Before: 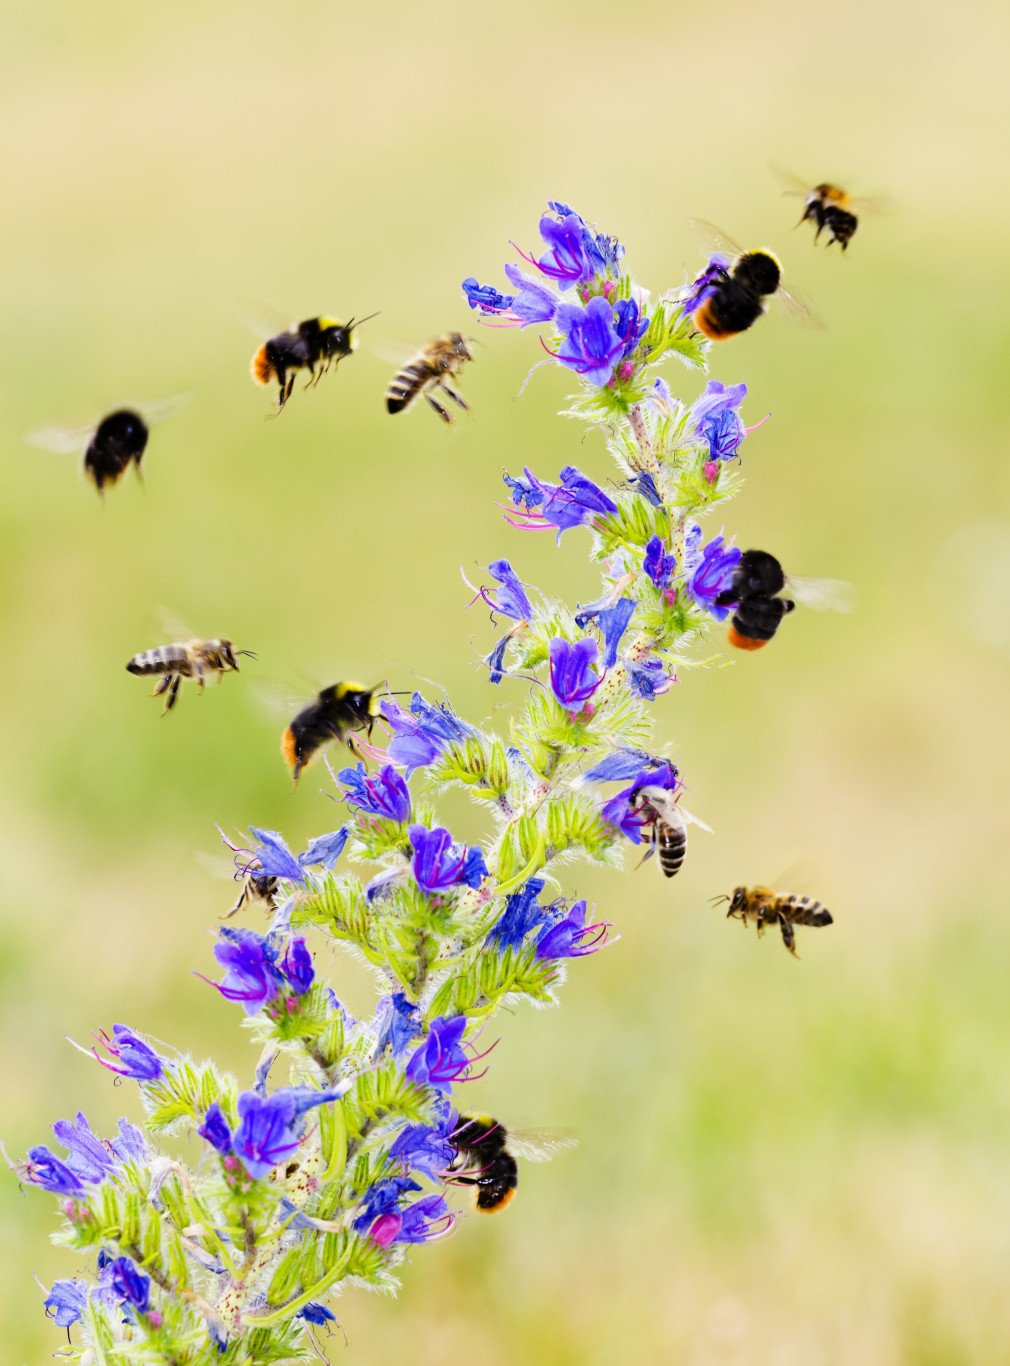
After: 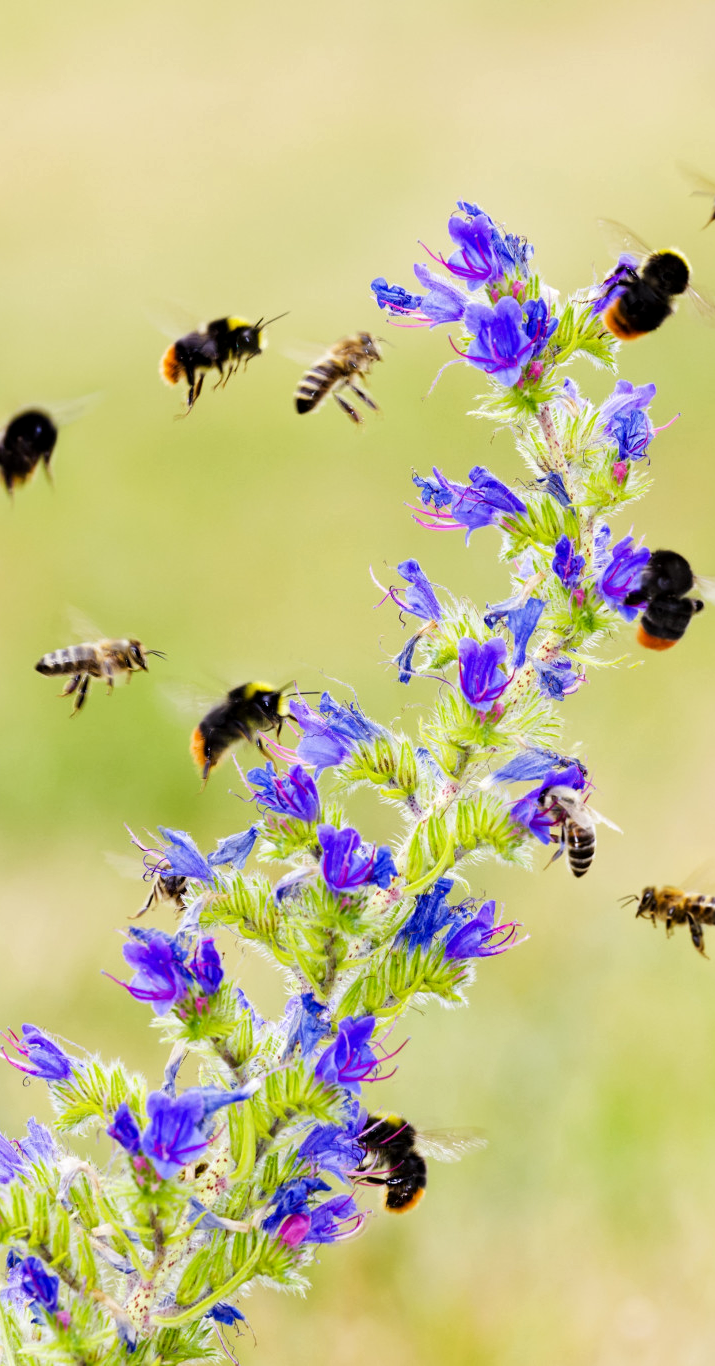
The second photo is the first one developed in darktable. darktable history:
crop and rotate: left 9.061%, right 20.142%
local contrast: highlights 100%, shadows 100%, detail 120%, midtone range 0.2
